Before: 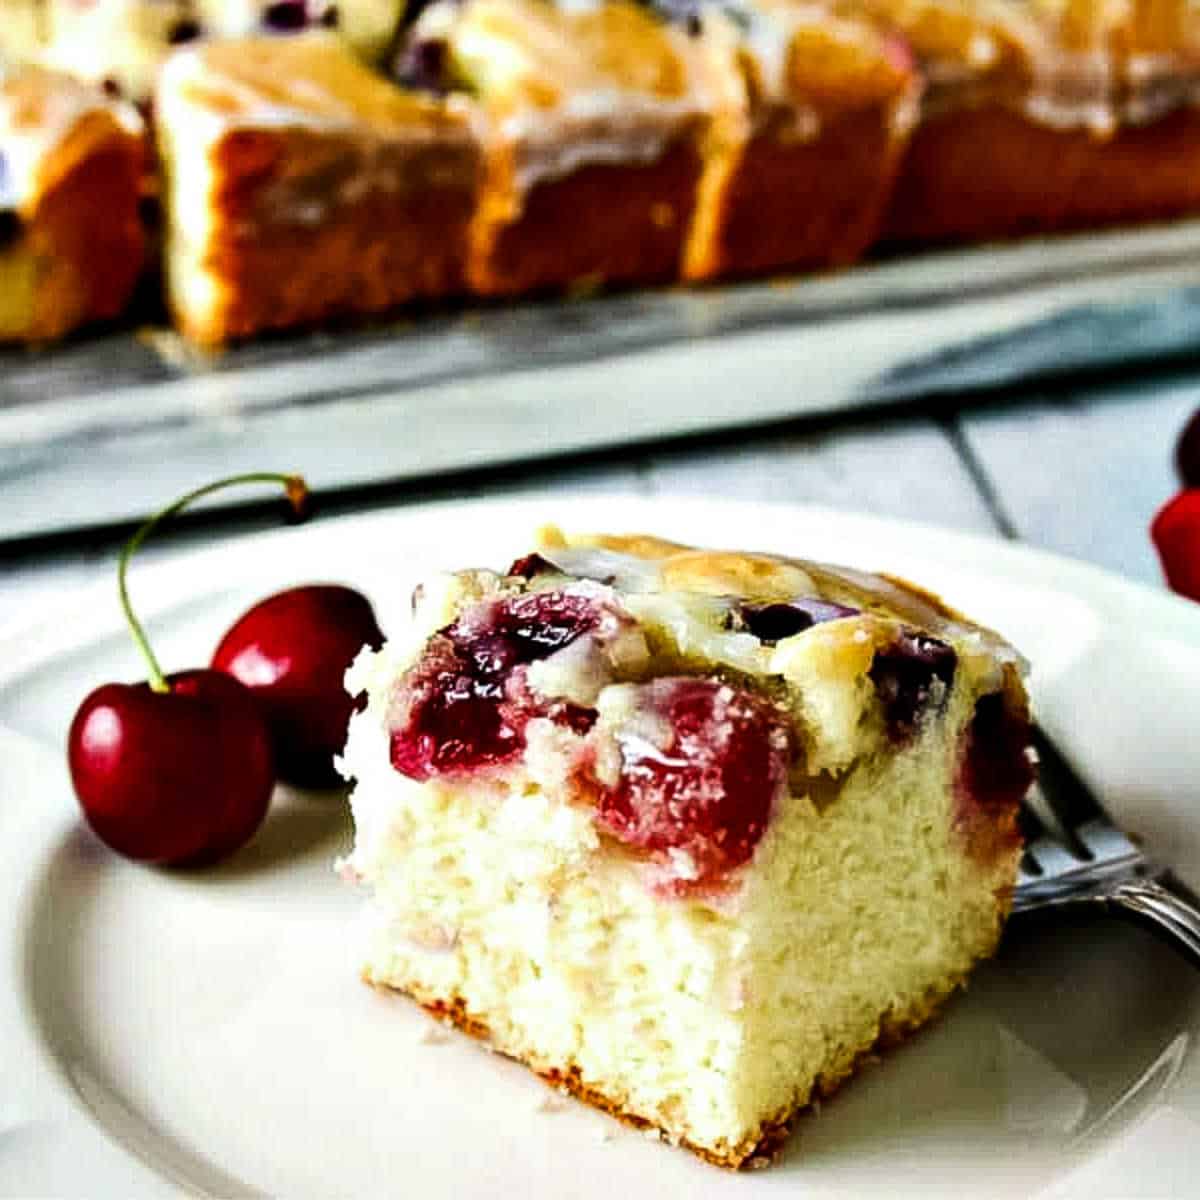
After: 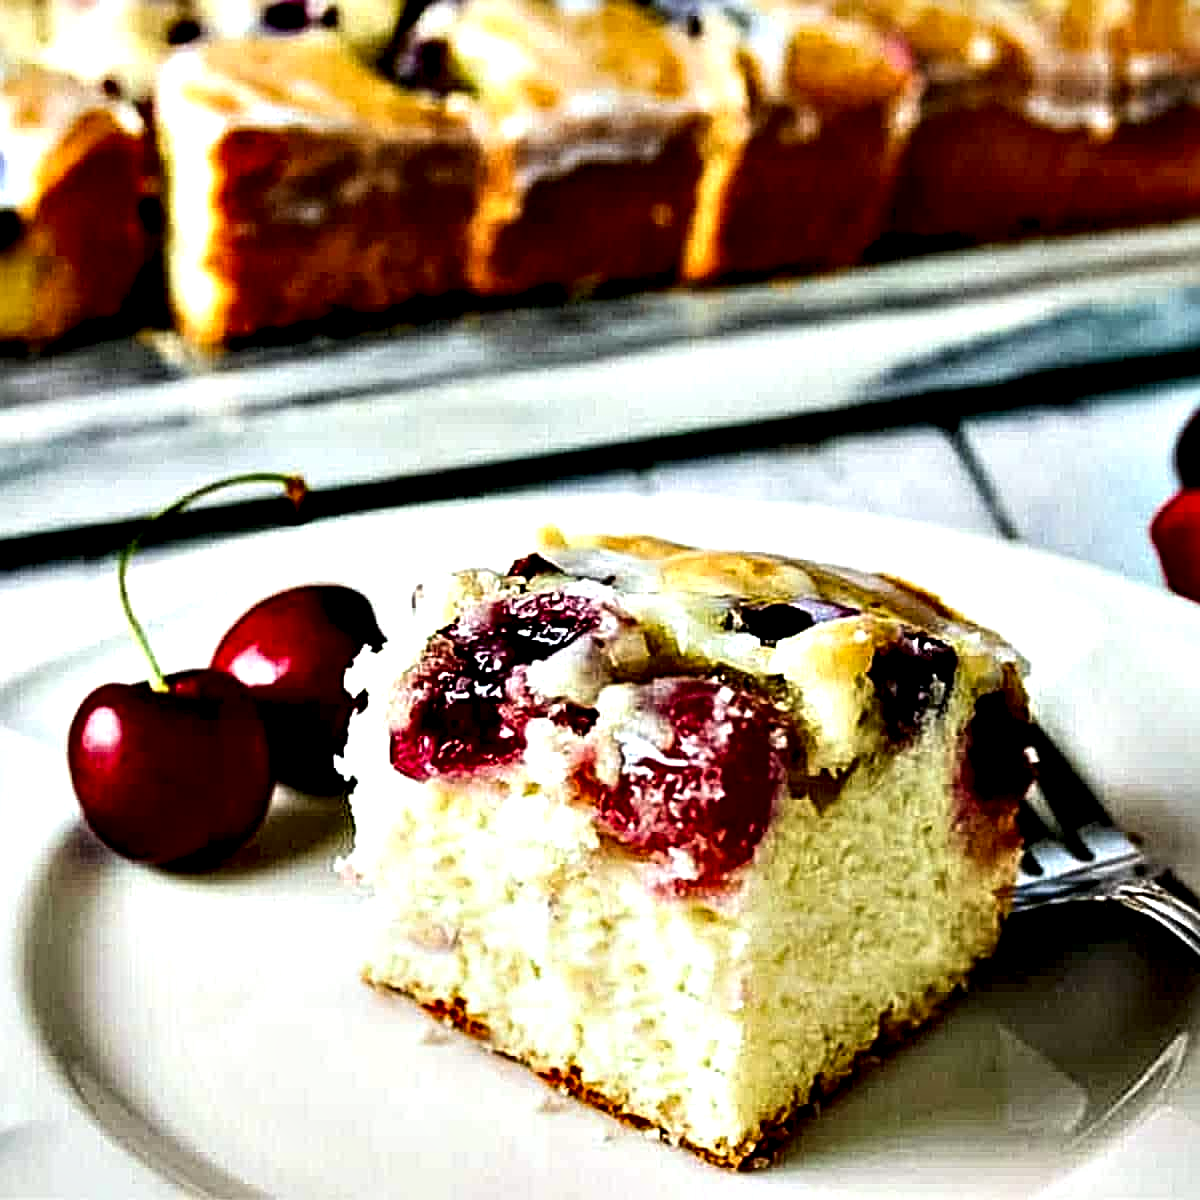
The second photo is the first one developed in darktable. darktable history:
contrast equalizer: octaves 7, y [[0.6 ×6], [0.55 ×6], [0 ×6], [0 ×6], [0 ×6]]
sharpen: radius 3.087
